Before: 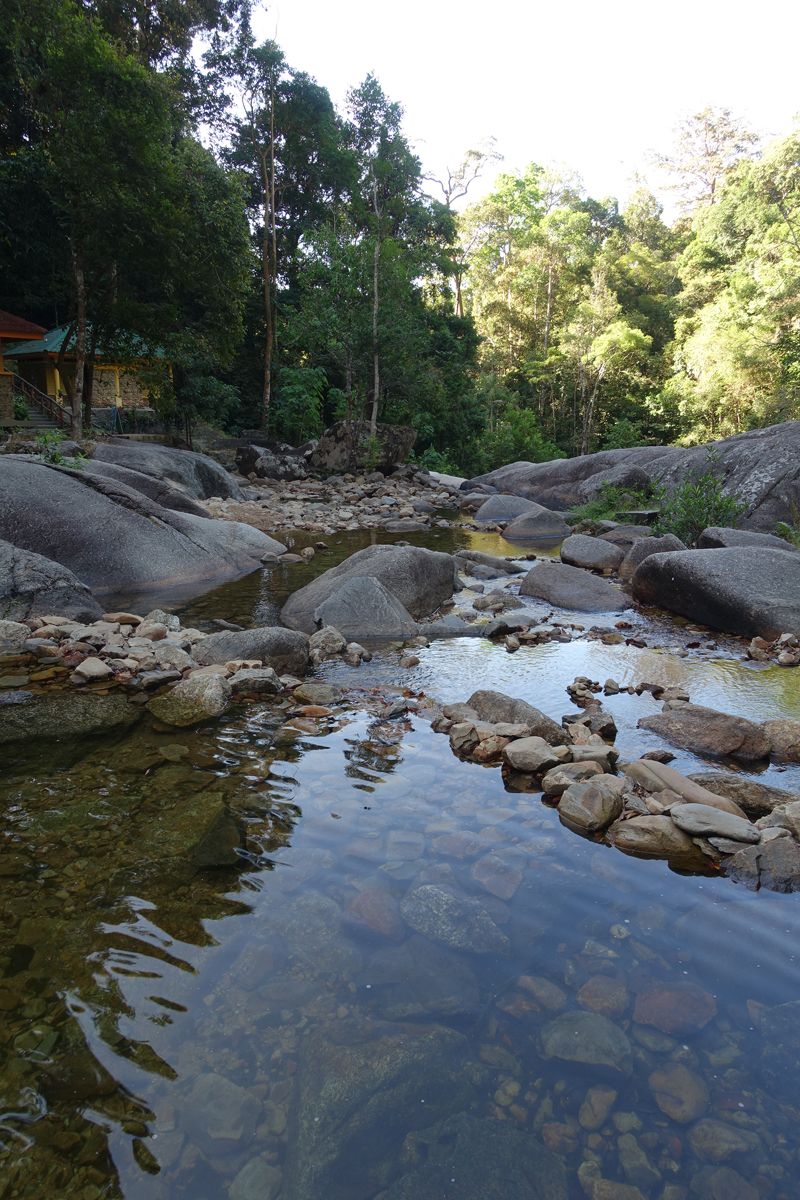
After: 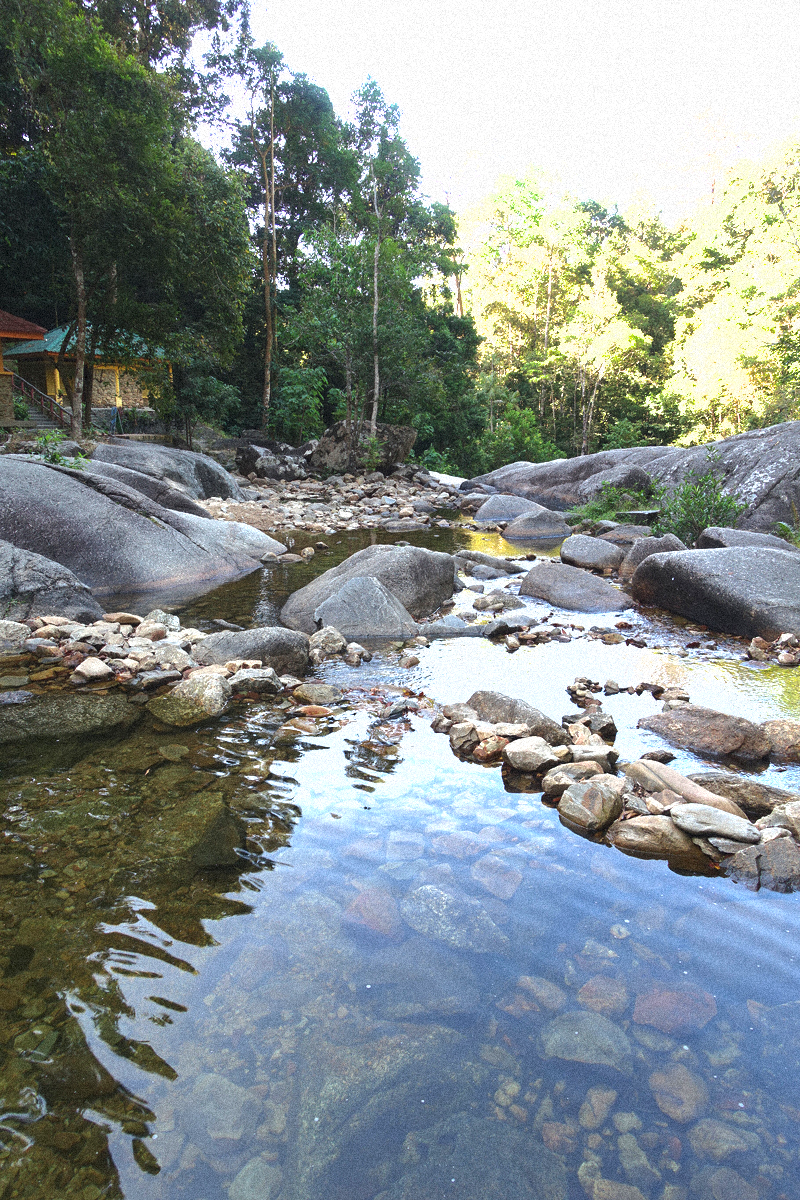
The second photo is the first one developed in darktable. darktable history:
shadows and highlights: on, module defaults
exposure: black level correction -0.002, exposure 0.708 EV, compensate exposure bias true, compensate highlight preservation false
tone equalizer: -8 EV -0.75 EV, -7 EV -0.7 EV, -6 EV -0.6 EV, -5 EV -0.4 EV, -3 EV 0.4 EV, -2 EV 0.6 EV, -1 EV 0.7 EV, +0 EV 0.75 EV, edges refinement/feathering 500, mask exposure compensation -1.57 EV, preserve details no
grain: strength 35%, mid-tones bias 0%
